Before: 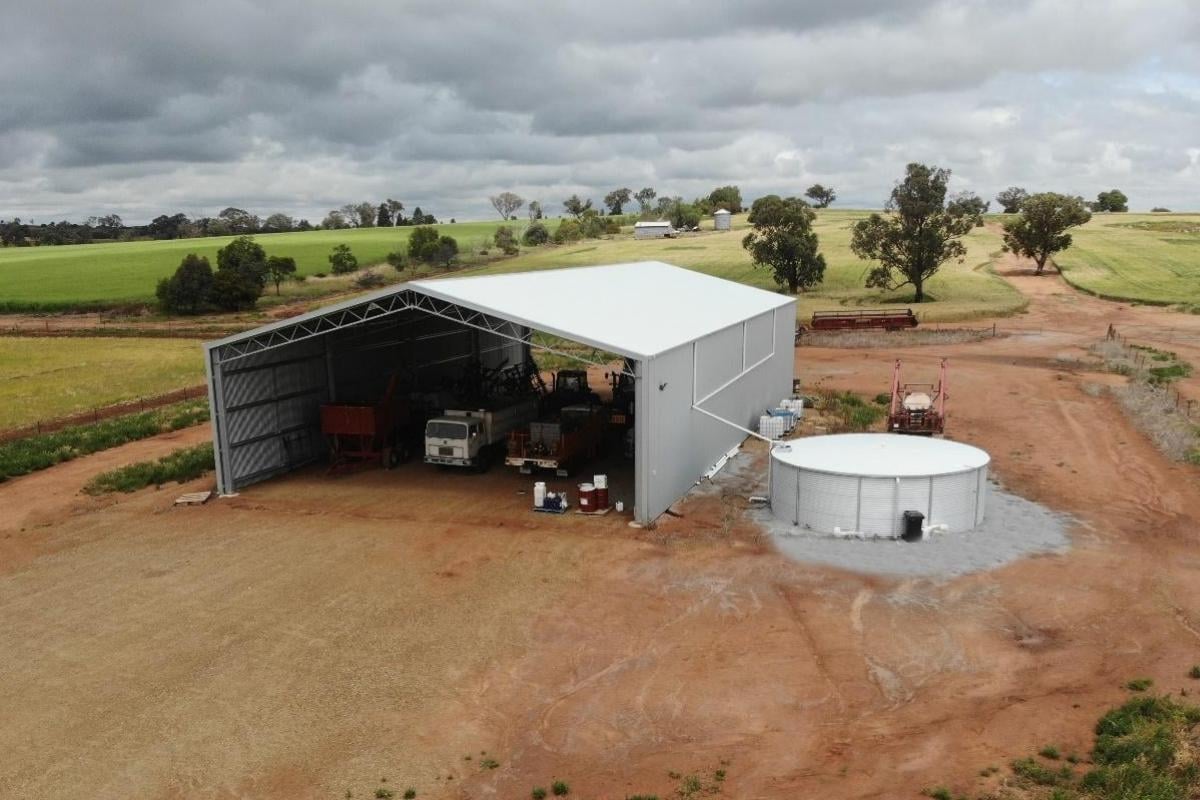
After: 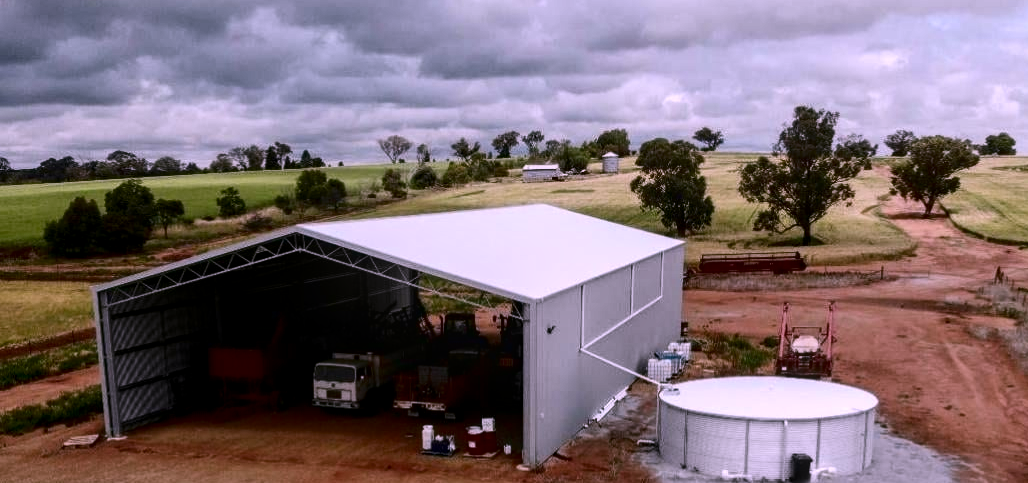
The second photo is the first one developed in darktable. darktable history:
local contrast: on, module defaults
contrast brightness saturation: contrast 0.19, brightness -0.24, saturation 0.11
color correction: highlights a* 15.46, highlights b* -20.56
crop and rotate: left 9.345%, top 7.22%, right 4.982%, bottom 32.331%
